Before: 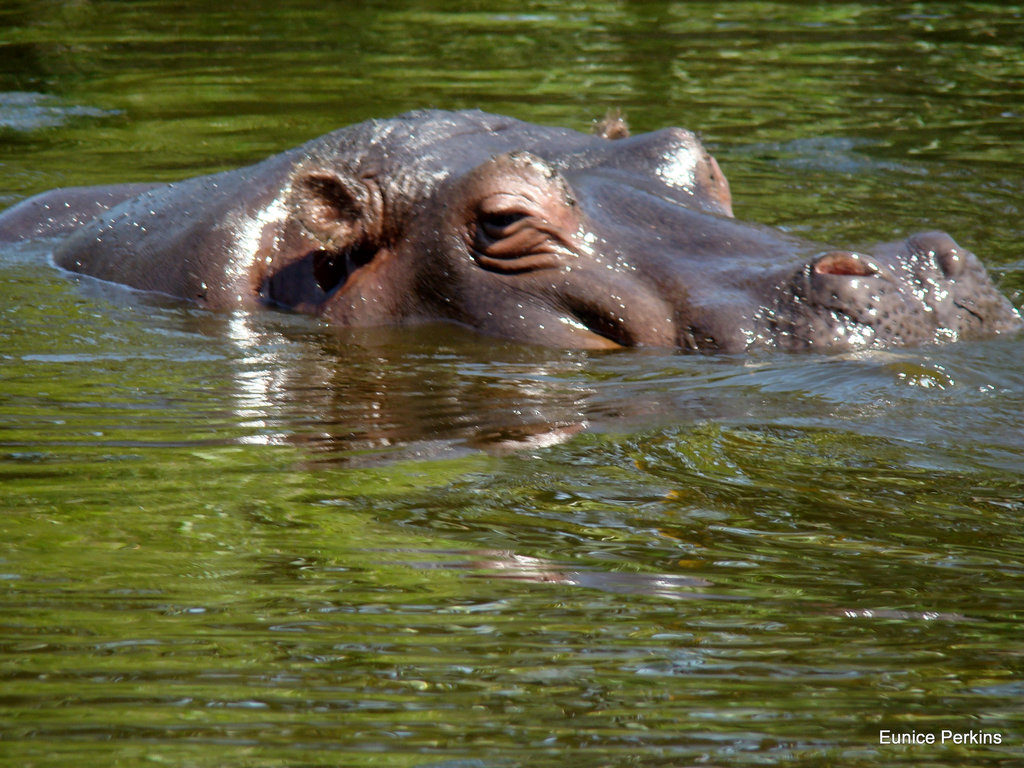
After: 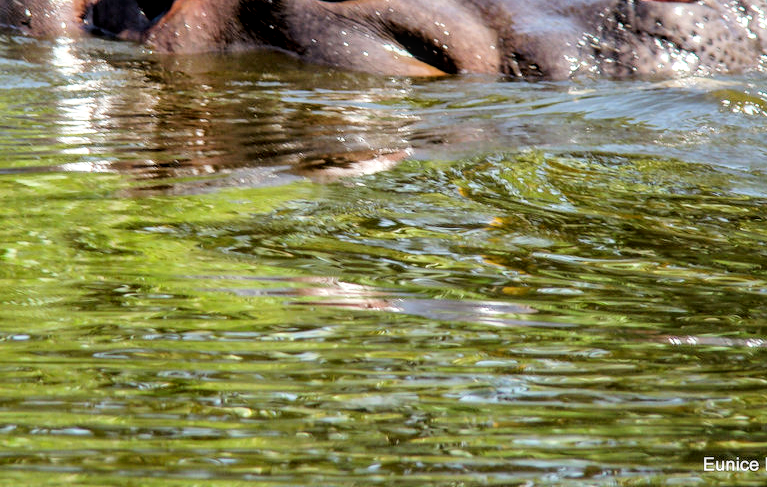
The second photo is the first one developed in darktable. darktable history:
shadows and highlights: shadows 23.21, highlights -48.51, soften with gaussian
filmic rgb: black relative exposure -5.05 EV, white relative exposure 3.98 EV, hardness 2.88, contrast 1.203
local contrast: on, module defaults
crop and rotate: left 17.281%, top 35.591%, right 7.738%, bottom 0.992%
exposure: black level correction 0.001, exposure 1.051 EV, compensate exposure bias true, compensate highlight preservation false
